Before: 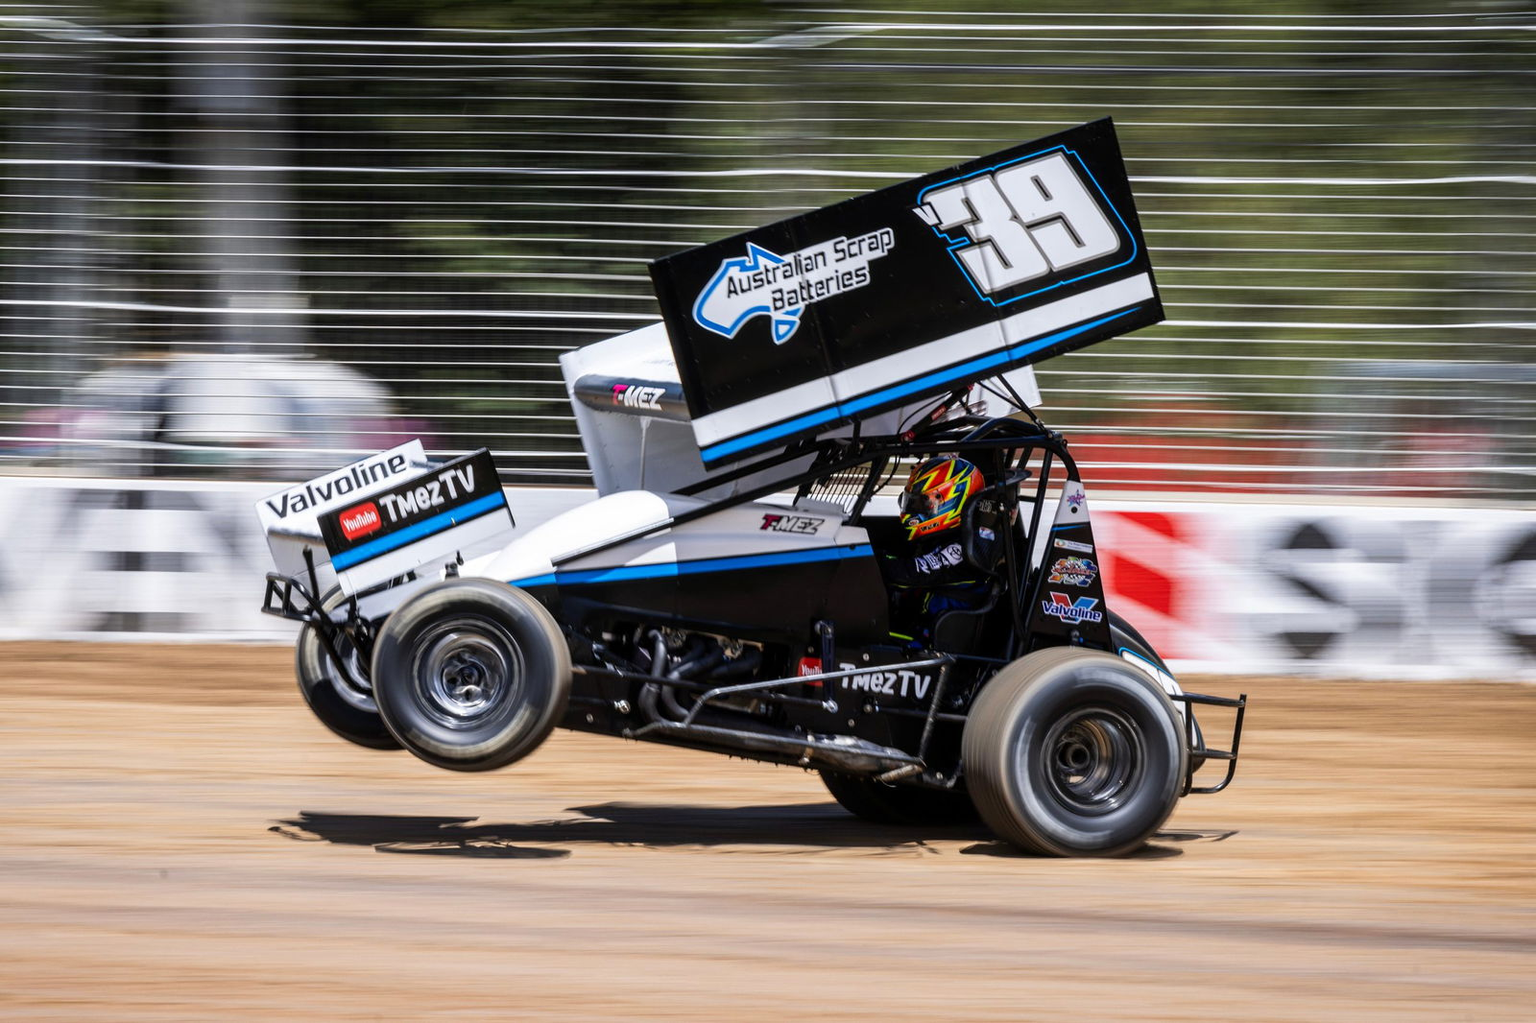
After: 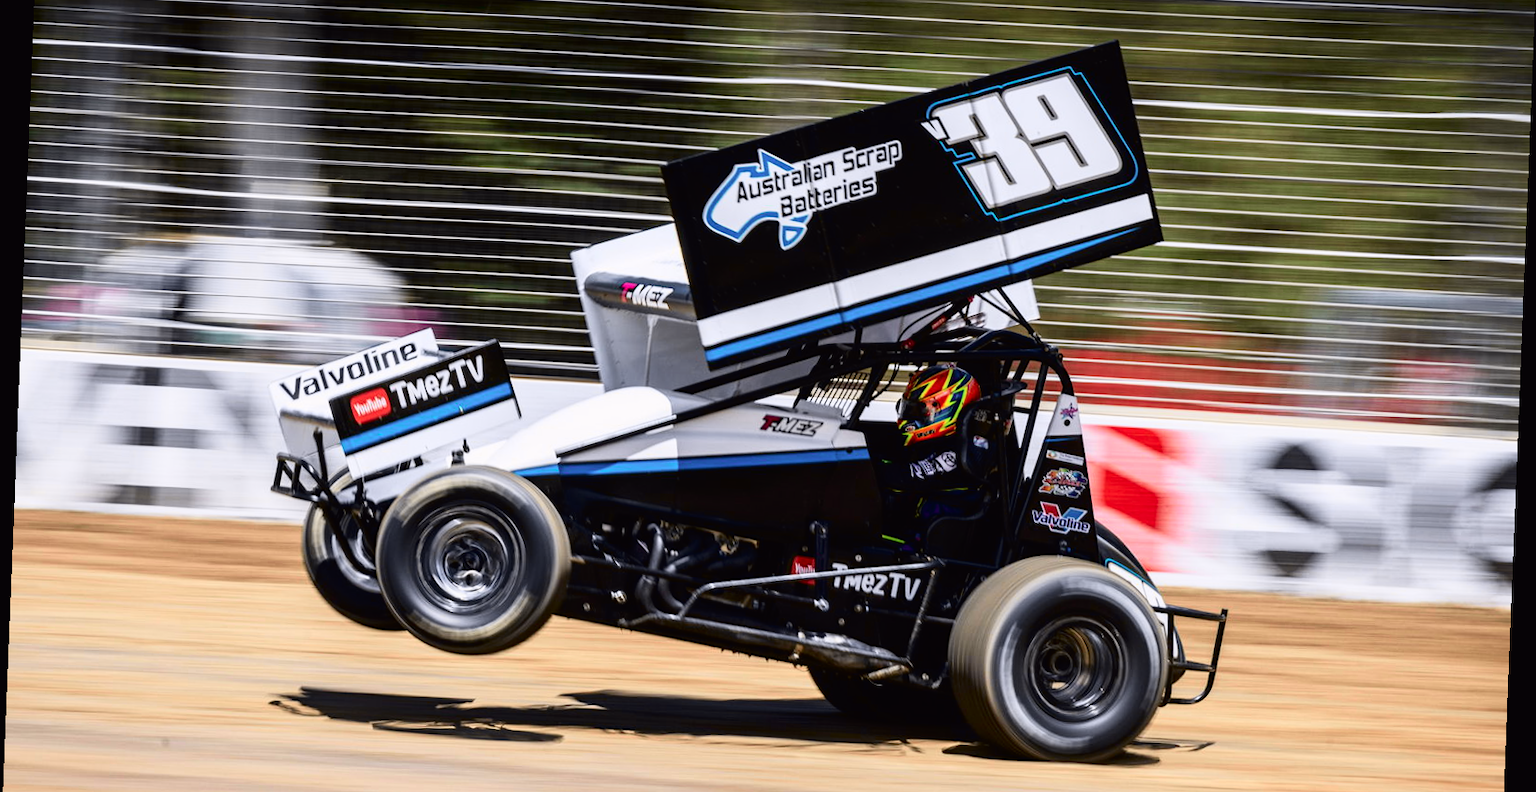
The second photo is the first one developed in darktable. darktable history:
rotate and perspective: rotation 2.27°, automatic cropping off
crop: top 11.038%, bottom 13.962%
tone curve: curves: ch0 [(0, 0.011) (0.053, 0.026) (0.174, 0.115) (0.416, 0.417) (0.697, 0.758) (0.852, 0.902) (0.991, 0.981)]; ch1 [(0, 0) (0.264, 0.22) (0.407, 0.373) (0.463, 0.457) (0.492, 0.5) (0.512, 0.511) (0.54, 0.543) (0.585, 0.617) (0.659, 0.686) (0.78, 0.8) (1, 1)]; ch2 [(0, 0) (0.438, 0.449) (0.473, 0.469) (0.503, 0.5) (0.523, 0.534) (0.562, 0.591) (0.612, 0.627) (0.701, 0.707) (1, 1)], color space Lab, independent channels, preserve colors none
